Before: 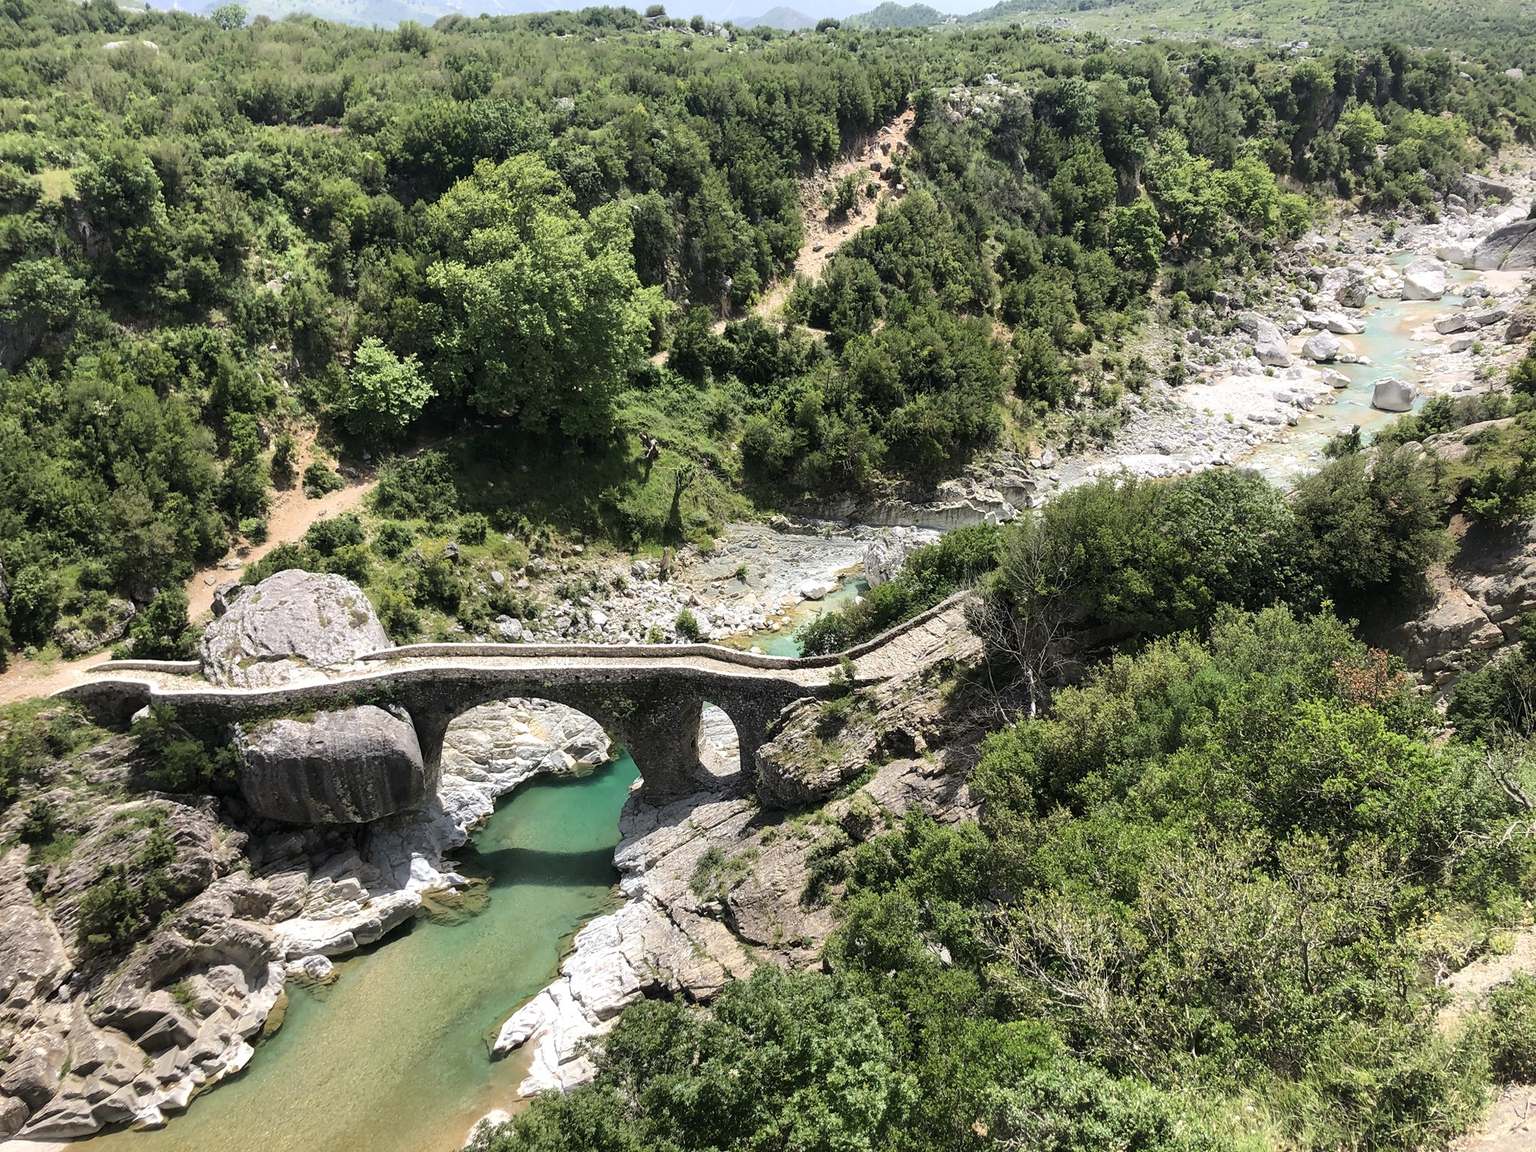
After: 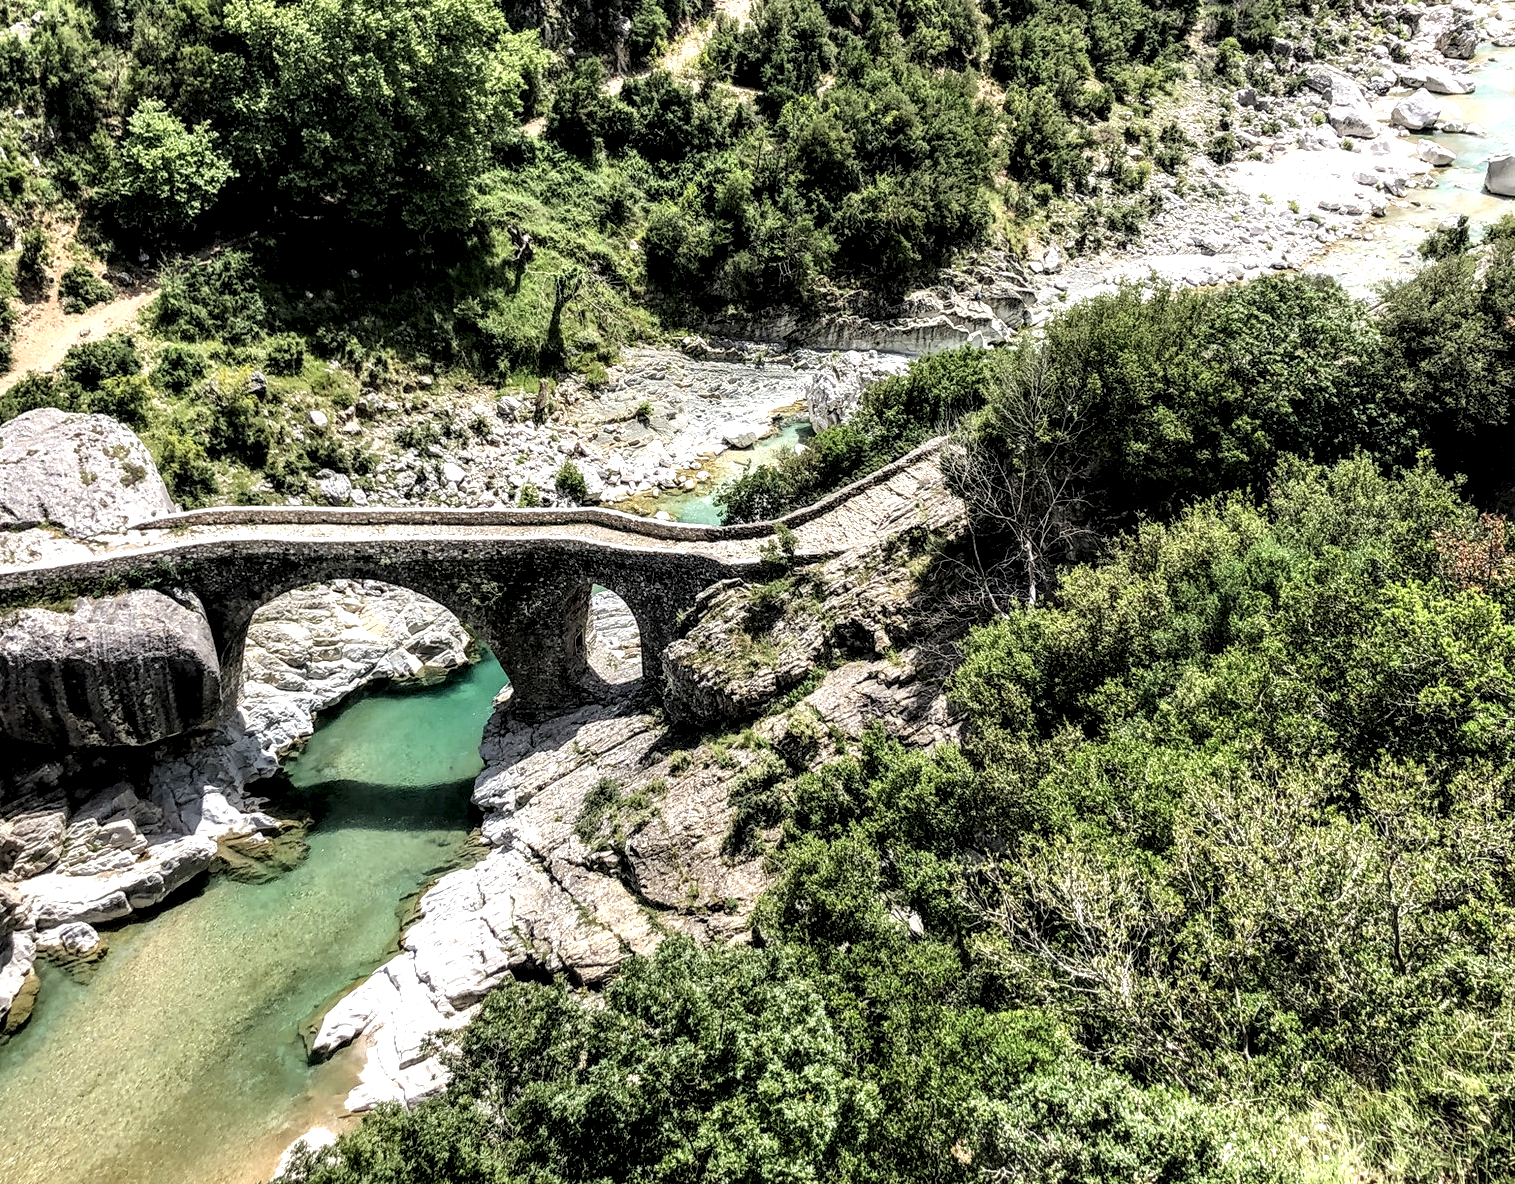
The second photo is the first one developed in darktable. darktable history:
crop: left 16.871%, top 22.857%, right 9.116%
rgb levels: levels [[0.01, 0.419, 0.839], [0, 0.5, 1], [0, 0.5, 1]]
local contrast: highlights 19%, detail 186%
